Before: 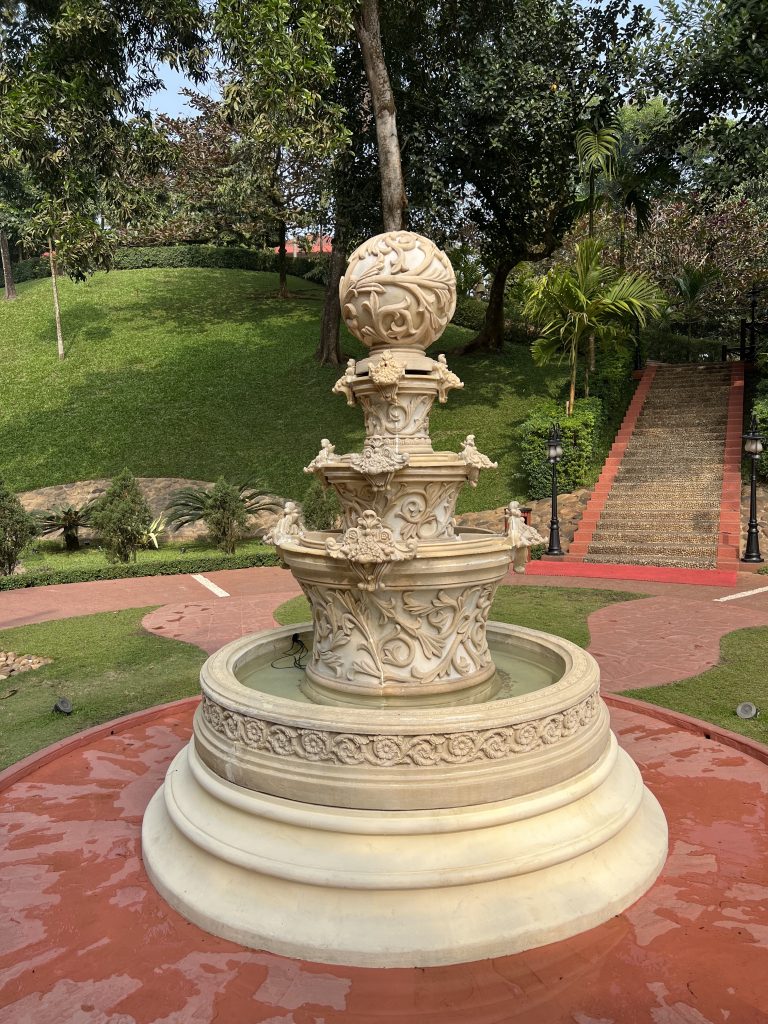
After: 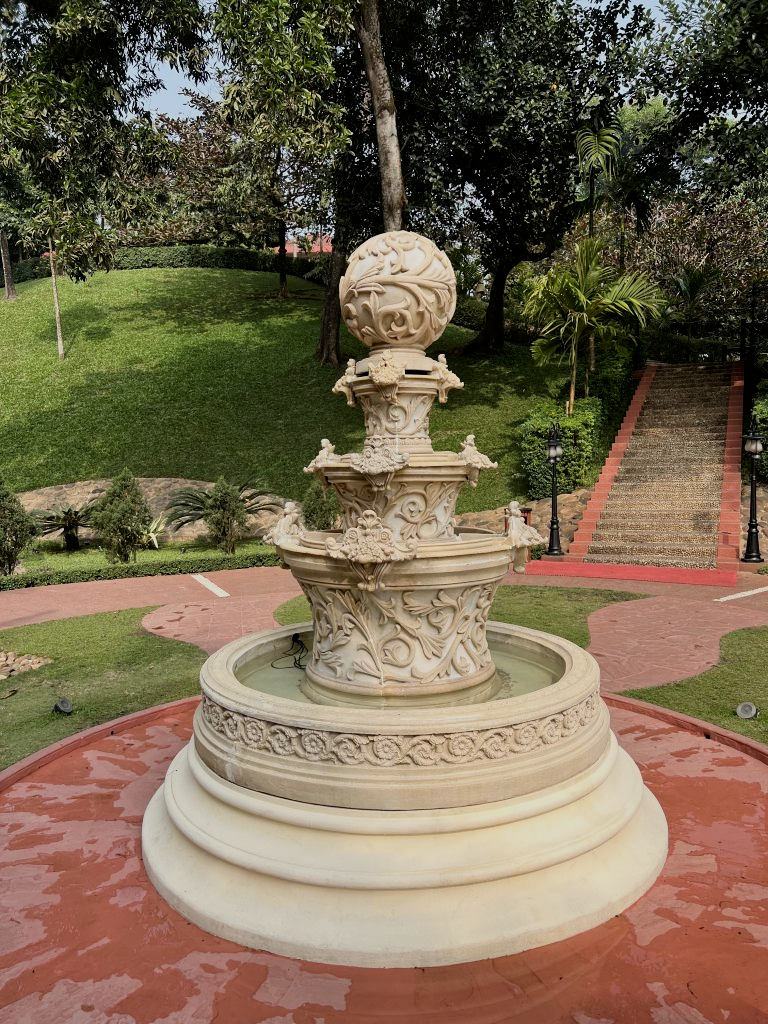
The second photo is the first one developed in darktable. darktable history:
contrast brightness saturation: contrast 0.143
filmic rgb: black relative exposure -7.65 EV, white relative exposure 4.56 EV, hardness 3.61, iterations of high-quality reconstruction 0
